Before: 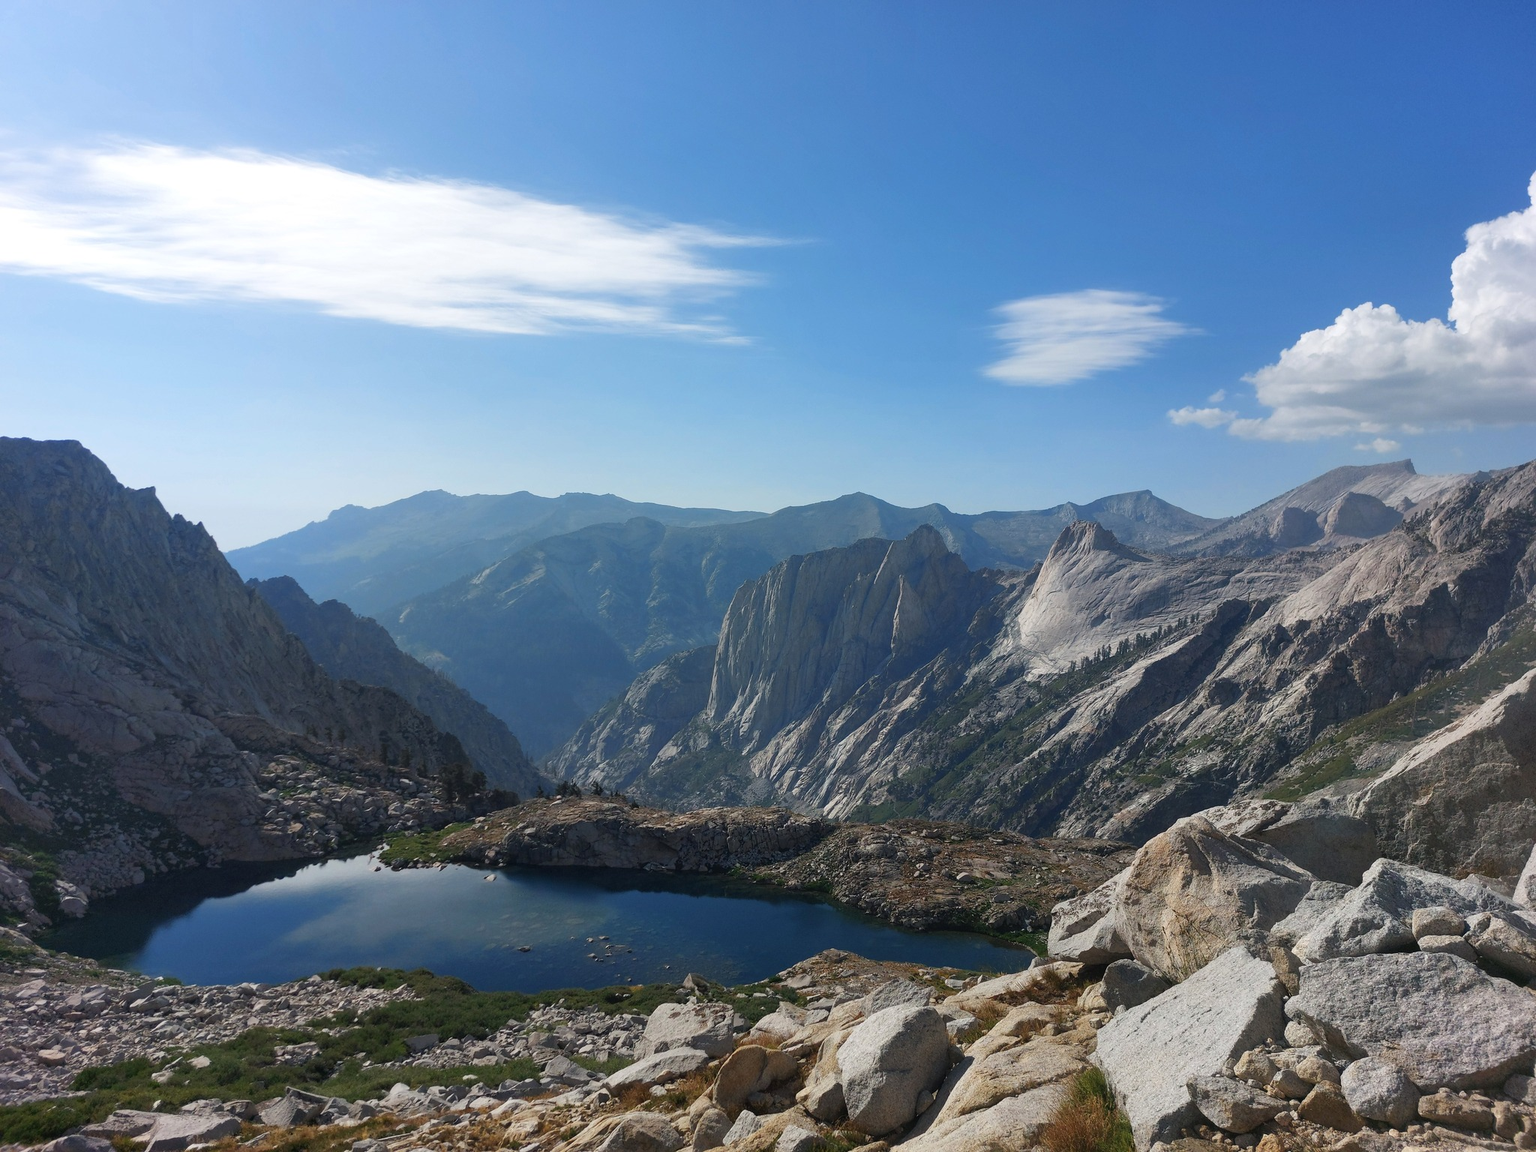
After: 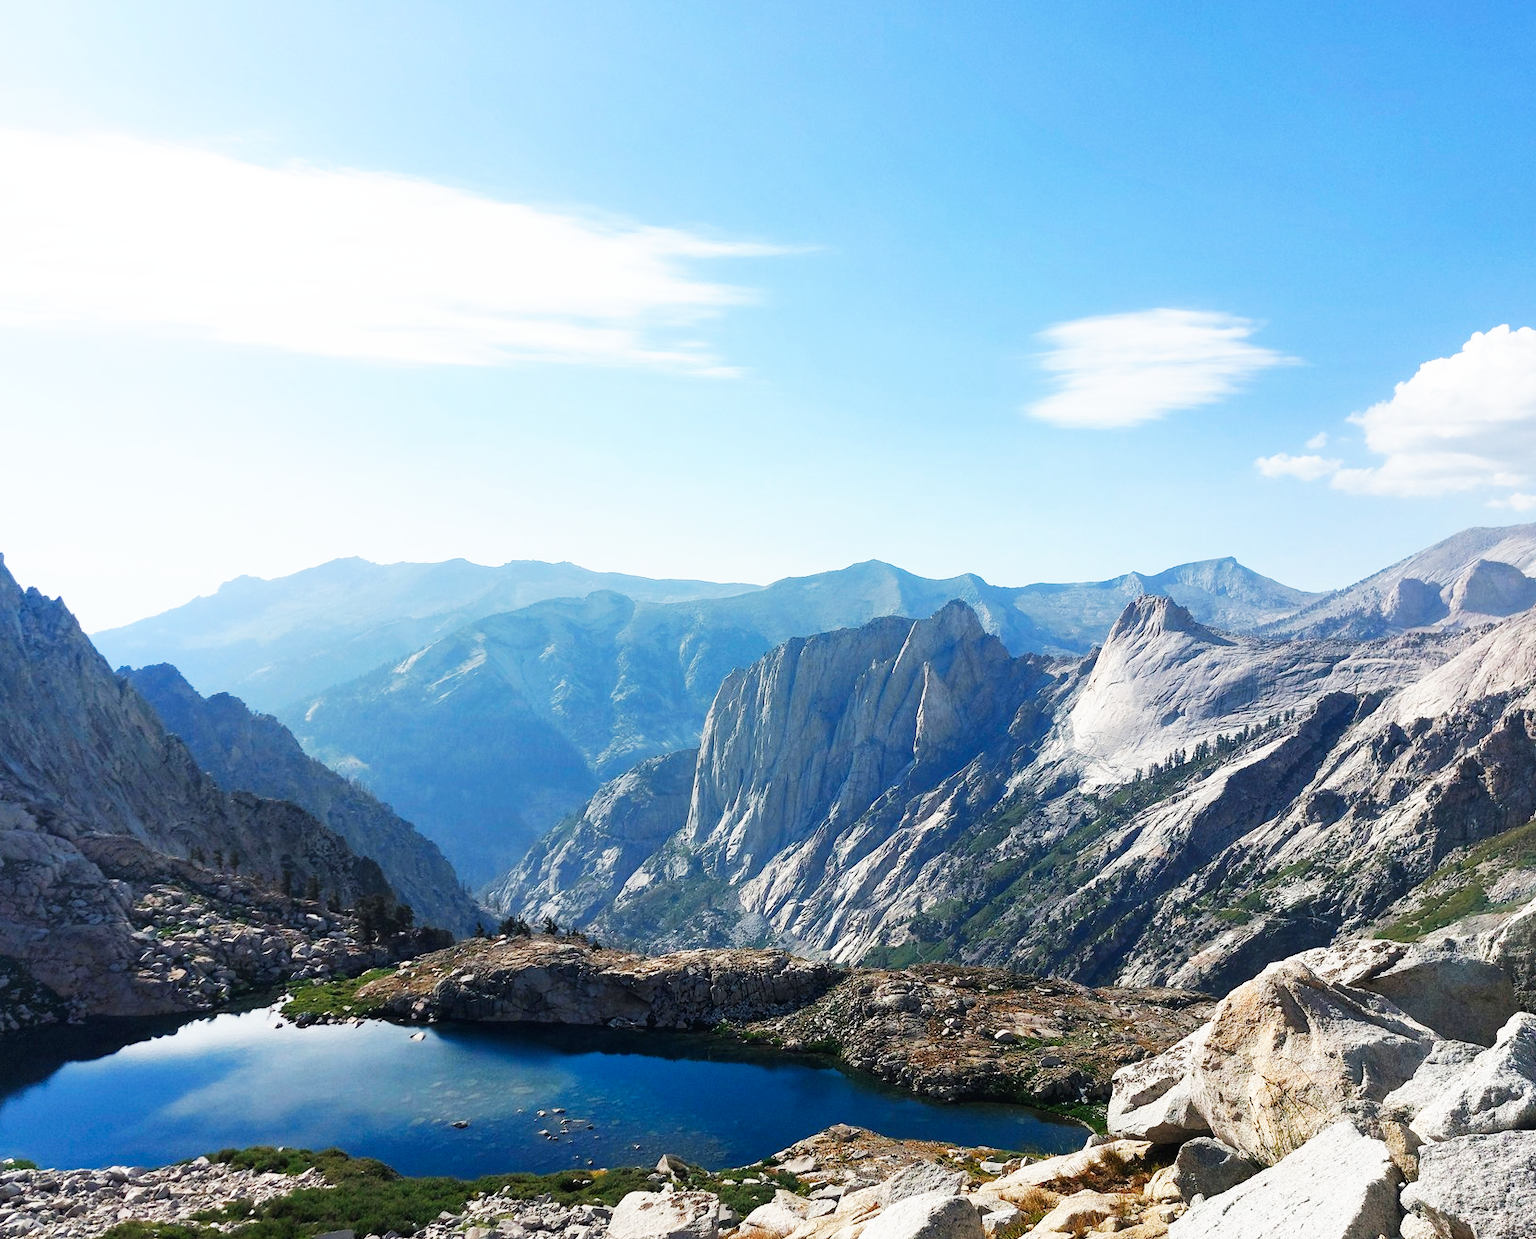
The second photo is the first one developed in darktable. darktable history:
base curve: curves: ch0 [(0, 0) (0.007, 0.004) (0.027, 0.03) (0.046, 0.07) (0.207, 0.54) (0.442, 0.872) (0.673, 0.972) (1, 1)], preserve colors none
crop: left 9.929%, top 3.475%, right 9.188%, bottom 9.529%
